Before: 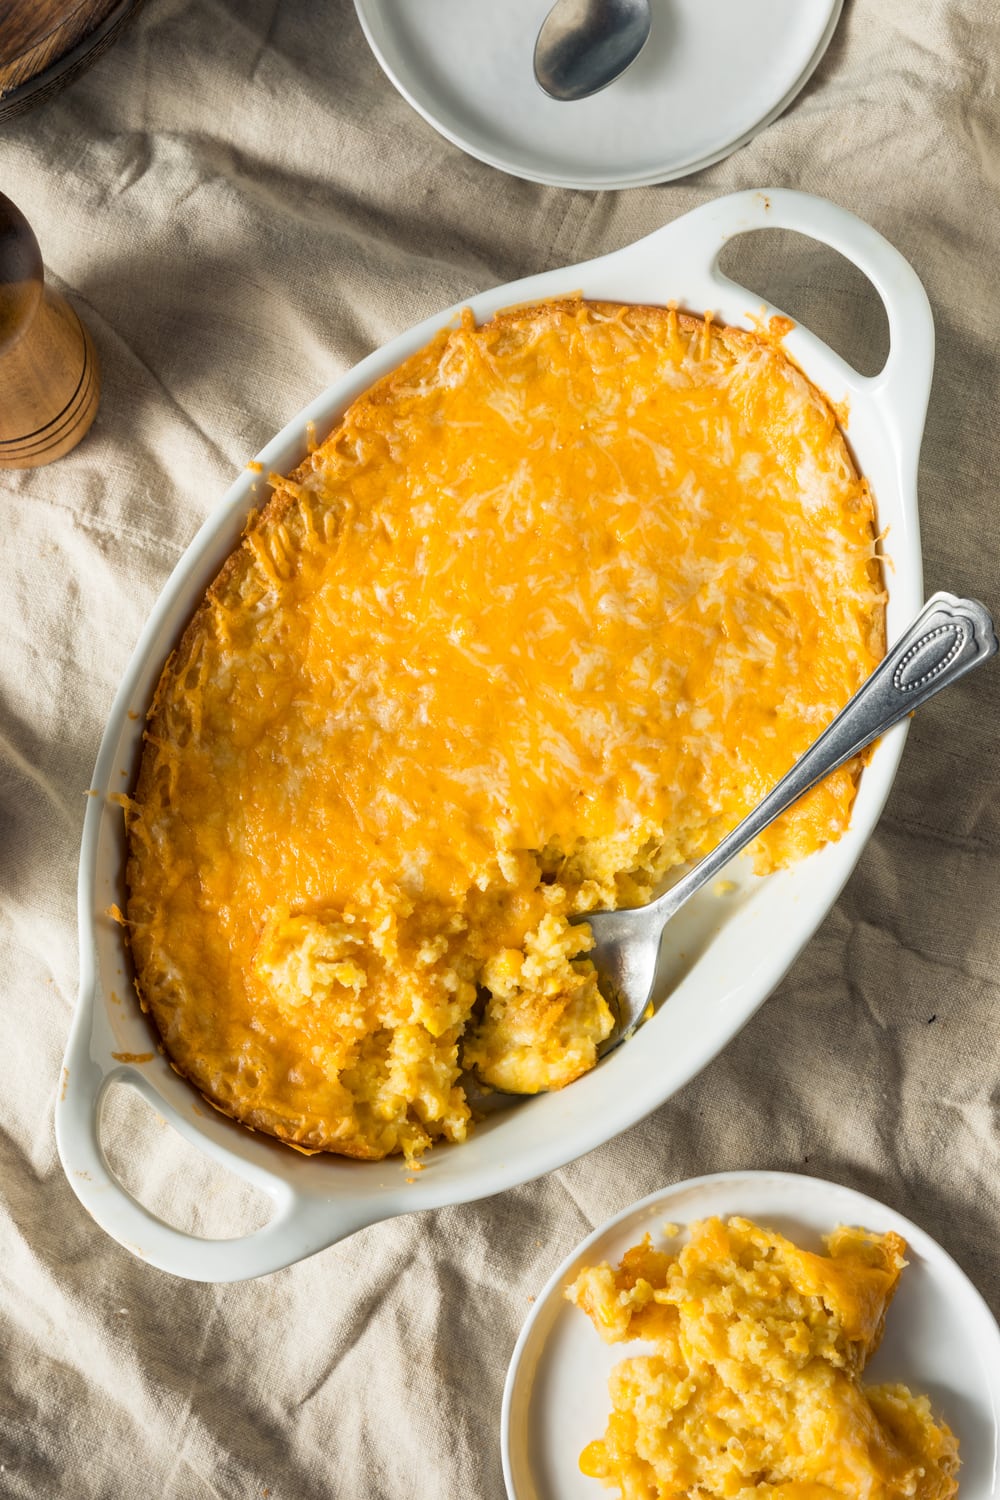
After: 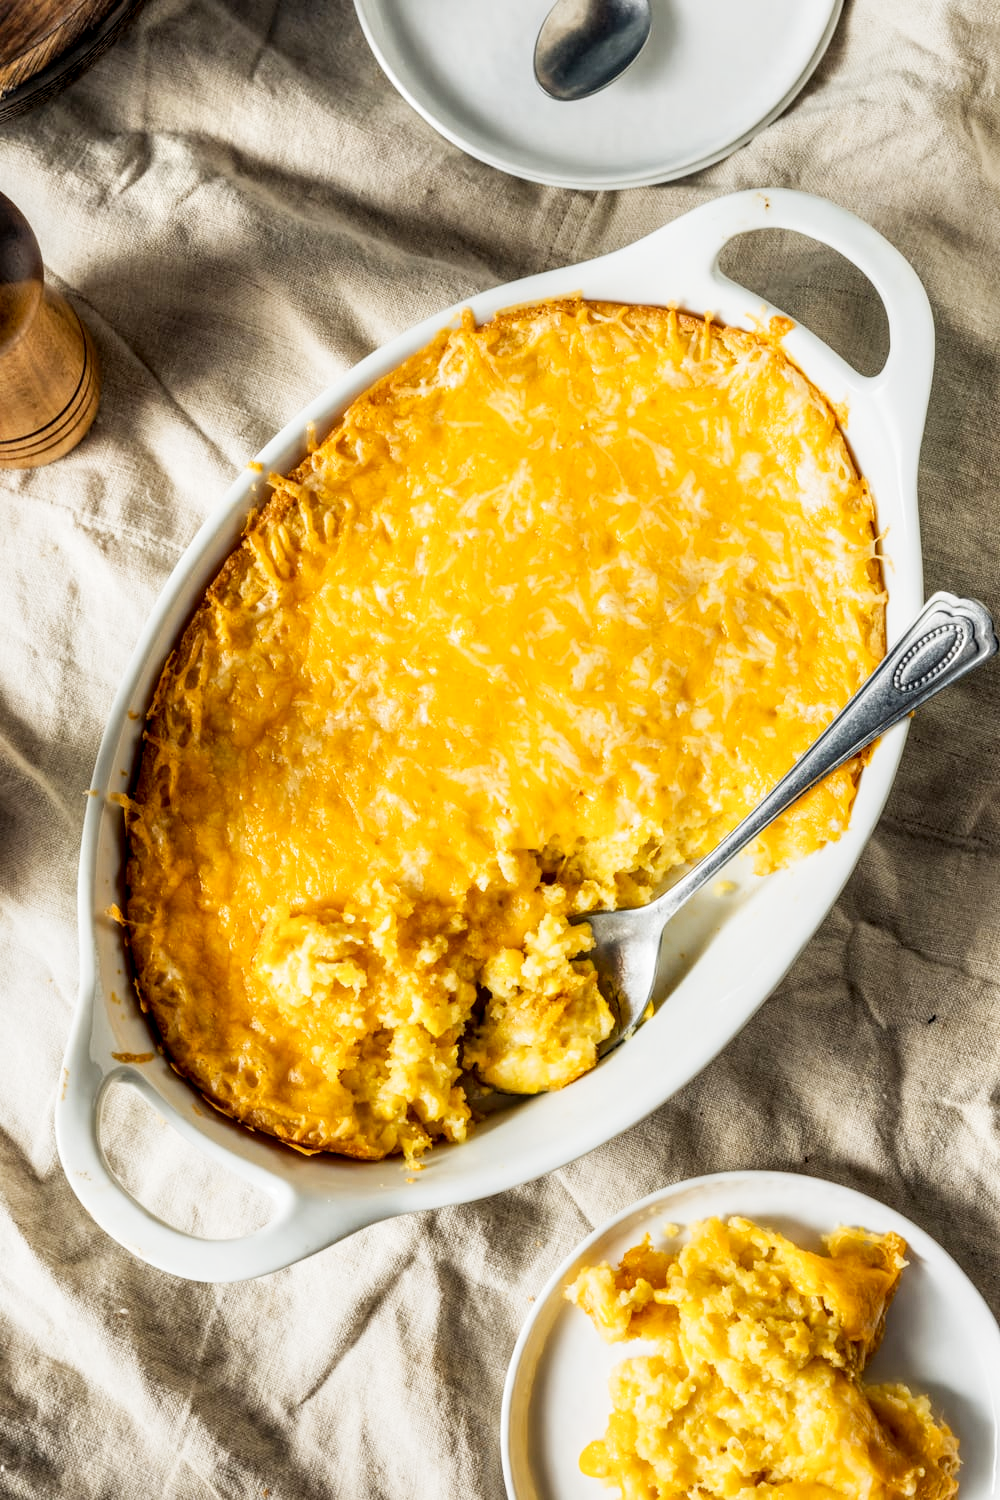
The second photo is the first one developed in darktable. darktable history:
local contrast: detail 150%
tone curve: curves: ch0 [(0, 0.022) (0.114, 0.096) (0.282, 0.299) (0.456, 0.51) (0.613, 0.693) (0.786, 0.843) (0.999, 0.949)]; ch1 [(0, 0) (0.384, 0.365) (0.463, 0.447) (0.486, 0.474) (0.503, 0.5) (0.535, 0.522) (0.555, 0.546) (0.593, 0.599) (0.755, 0.793) (1, 1)]; ch2 [(0, 0) (0.369, 0.375) (0.449, 0.434) (0.501, 0.5) (0.528, 0.517) (0.561, 0.57) (0.612, 0.631) (0.668, 0.659) (1, 1)], preserve colors none
